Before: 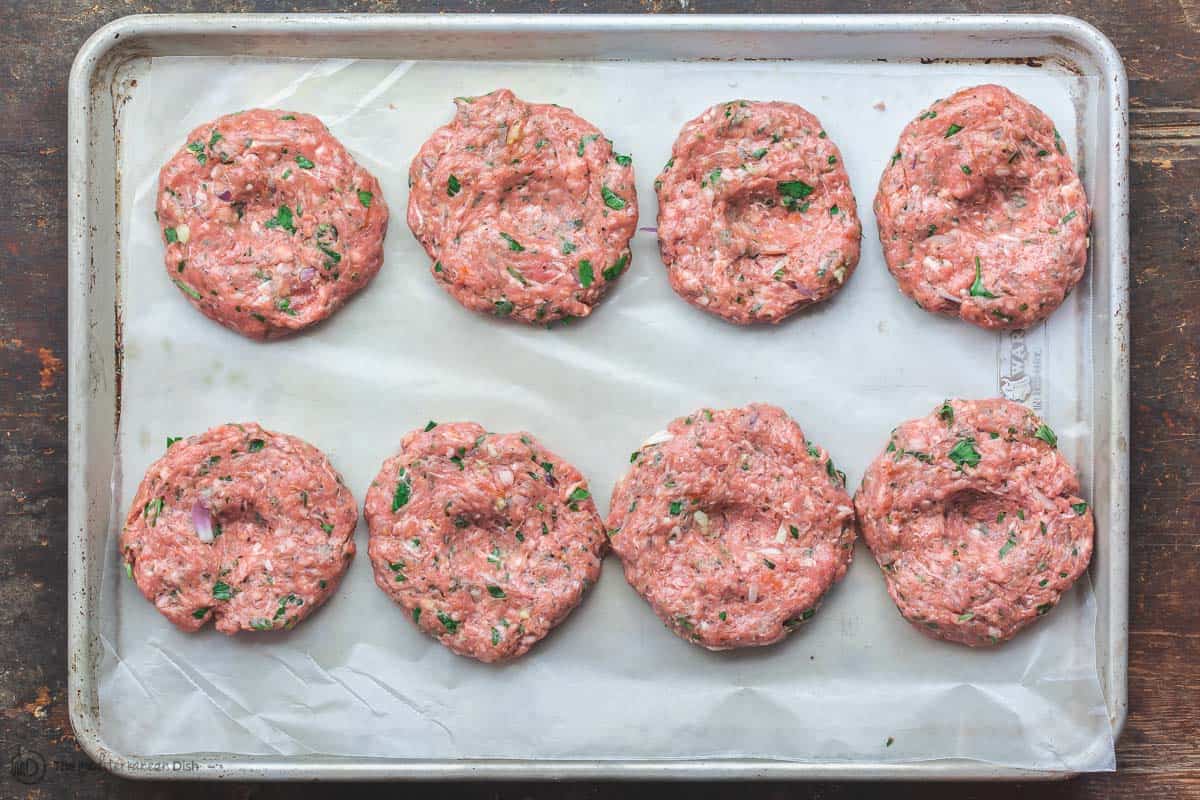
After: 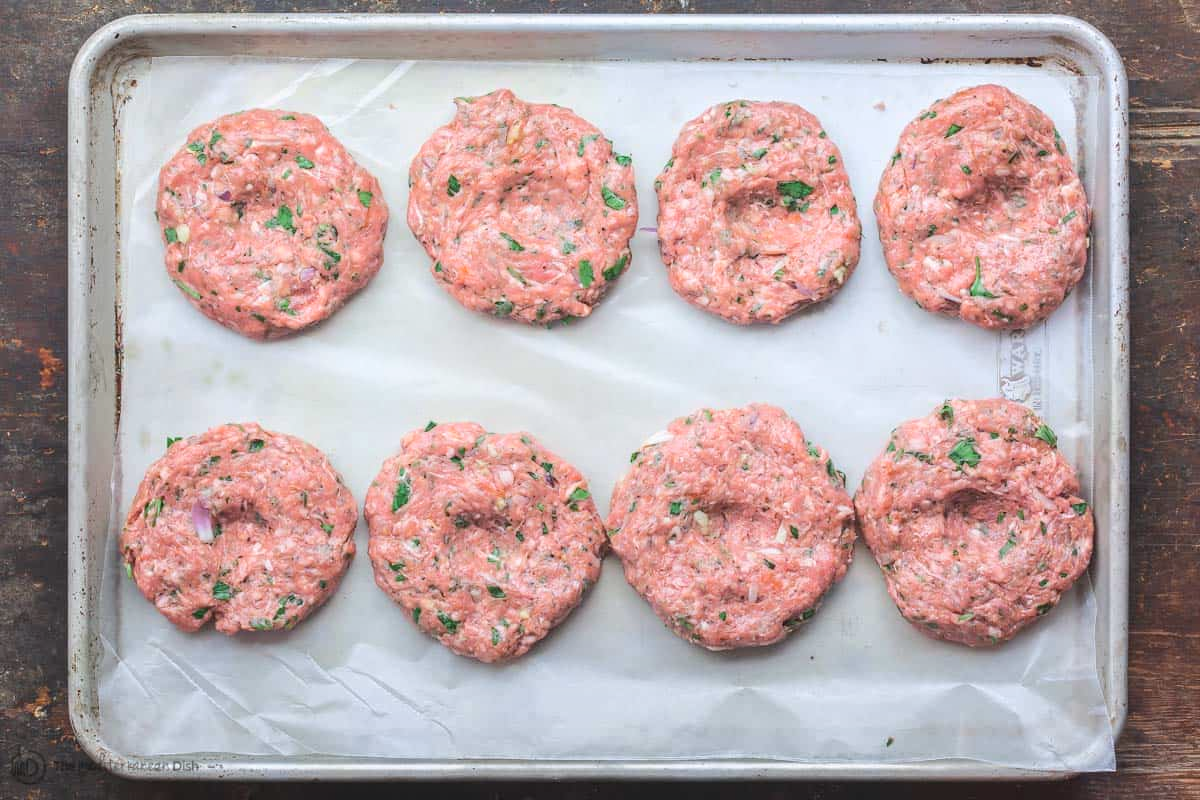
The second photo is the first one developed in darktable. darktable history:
shadows and highlights: shadows -40.15, highlights 62.88, soften with gaussian
white balance: red 1.004, blue 1.024
